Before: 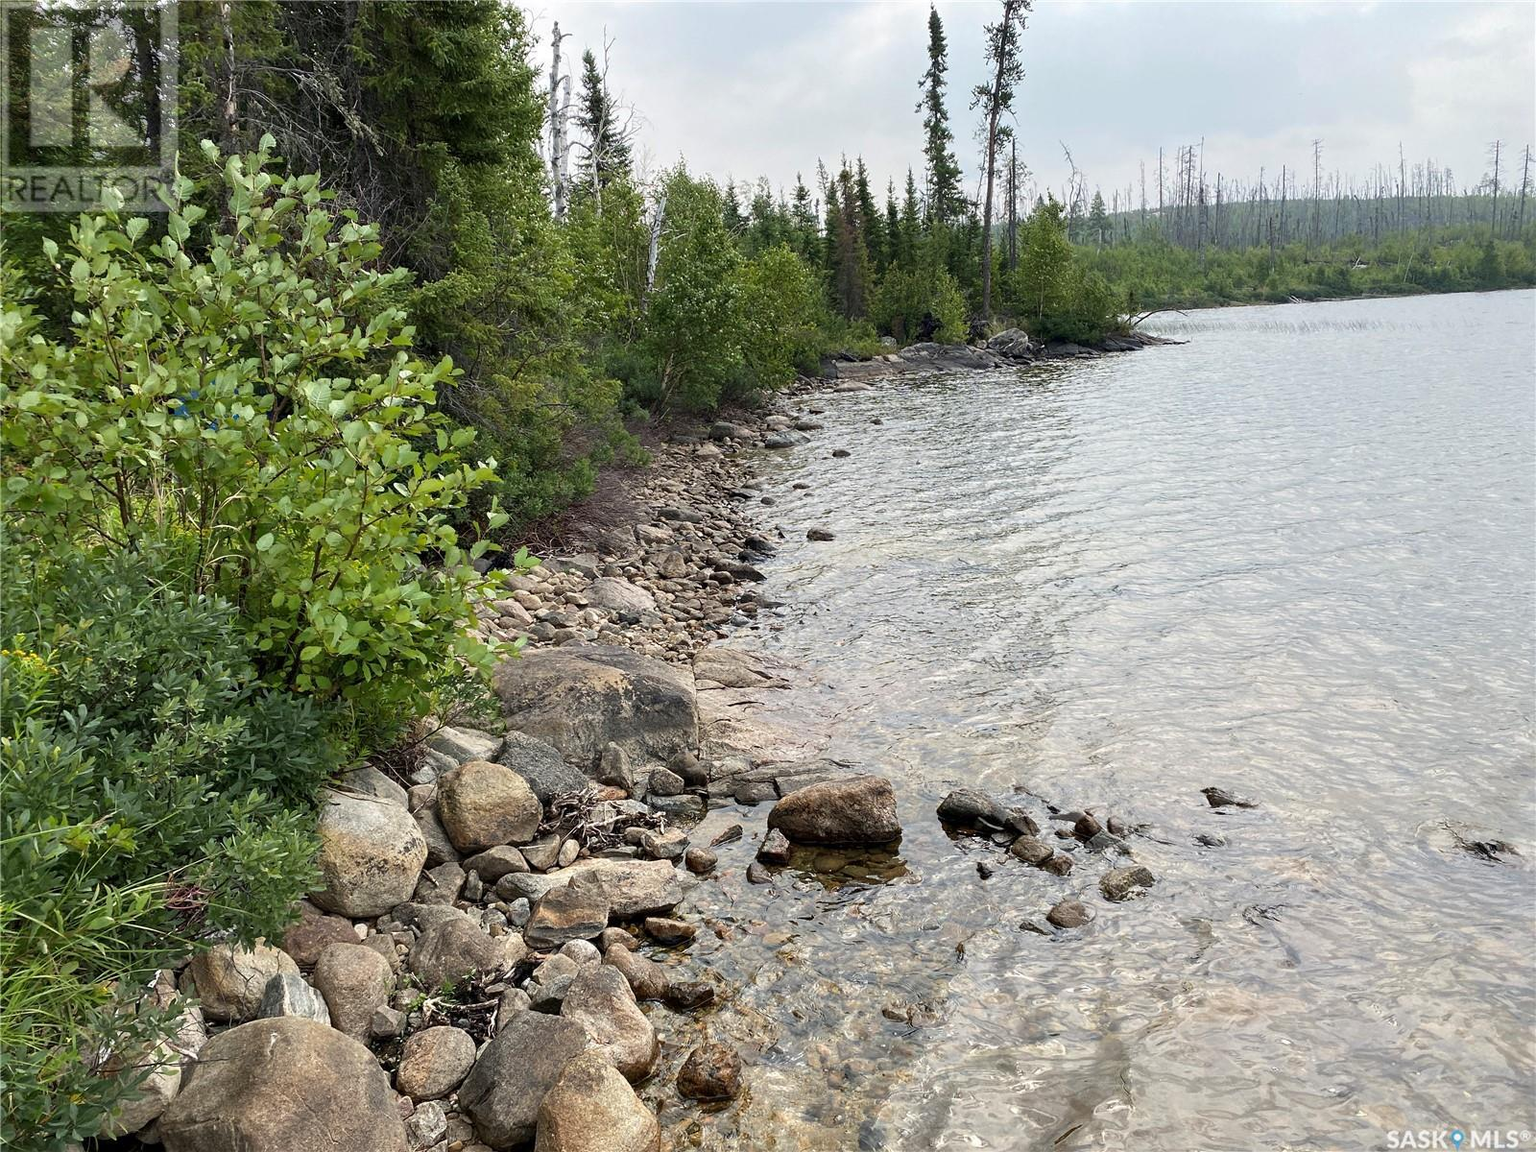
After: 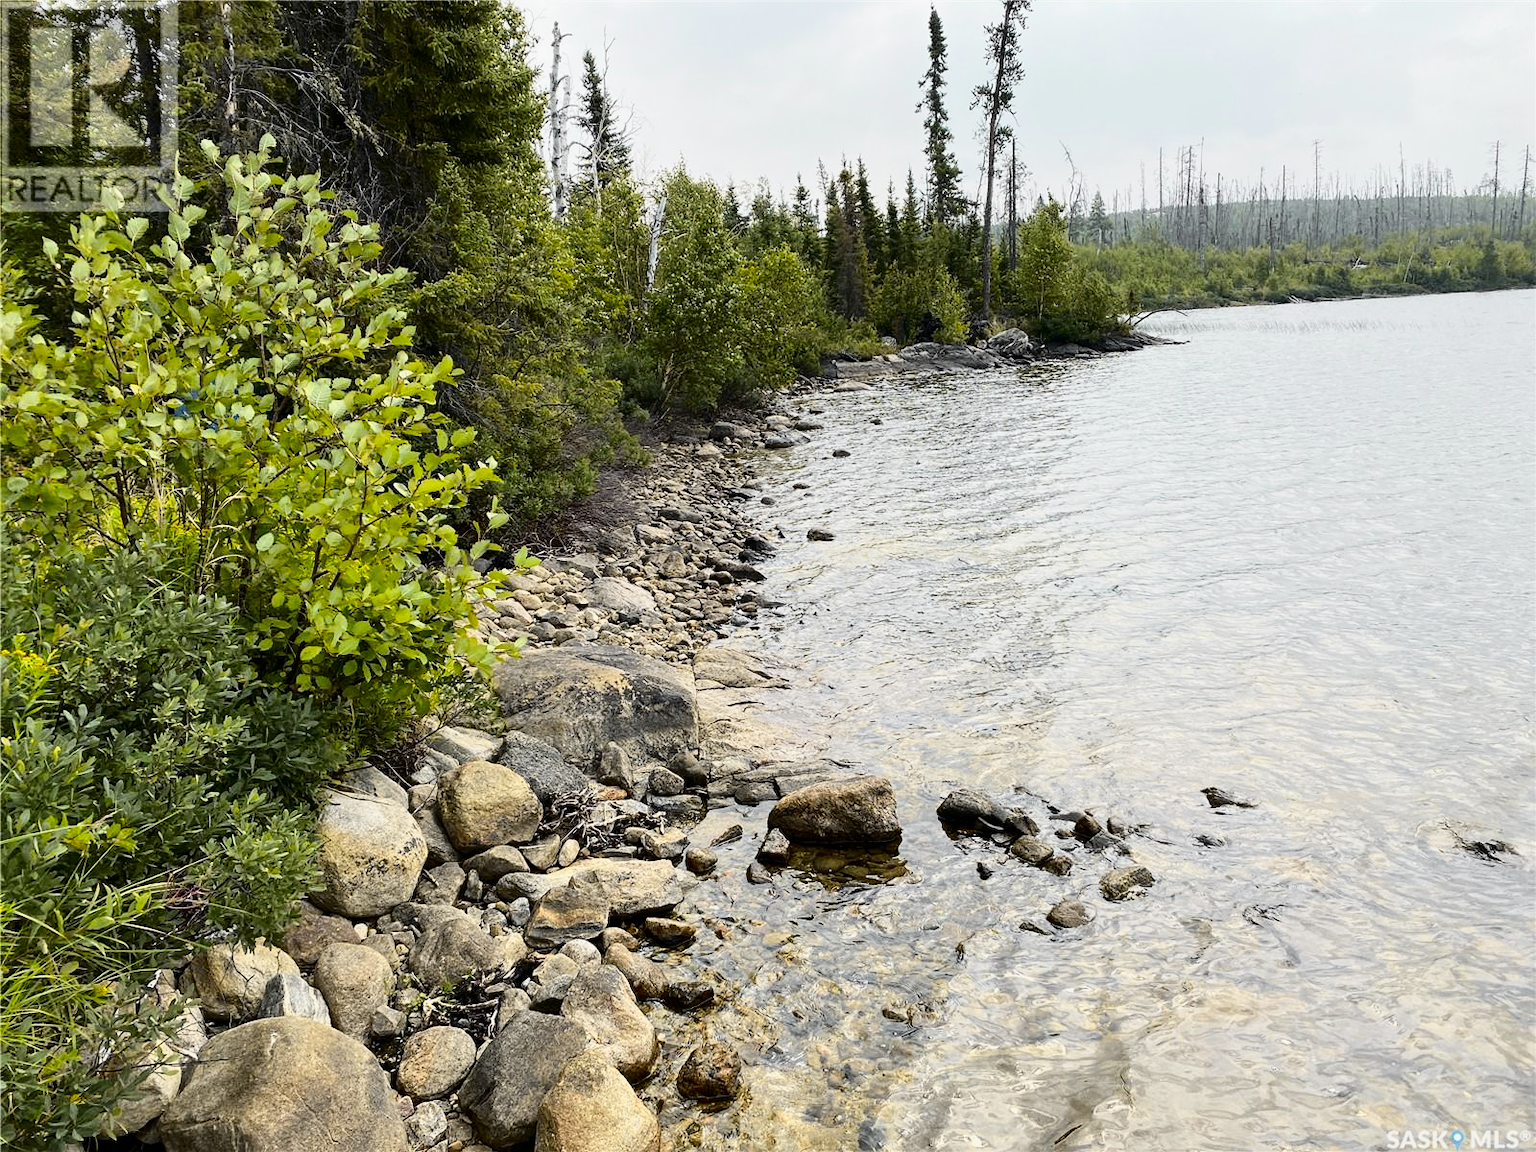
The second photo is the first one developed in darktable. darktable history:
tone curve: curves: ch0 [(0, 0) (0.136, 0.084) (0.346, 0.366) (0.489, 0.559) (0.66, 0.748) (0.849, 0.902) (1, 0.974)]; ch1 [(0, 0) (0.353, 0.344) (0.45, 0.46) (0.498, 0.498) (0.521, 0.512) (0.563, 0.559) (0.592, 0.605) (0.641, 0.673) (1, 1)]; ch2 [(0, 0) (0.333, 0.346) (0.375, 0.375) (0.424, 0.43) (0.476, 0.492) (0.502, 0.502) (0.524, 0.531) (0.579, 0.61) (0.612, 0.644) (0.641, 0.722) (1, 1)], color space Lab, independent channels, preserve colors none
contrast brightness saturation: contrast 0.08, saturation 0.02
